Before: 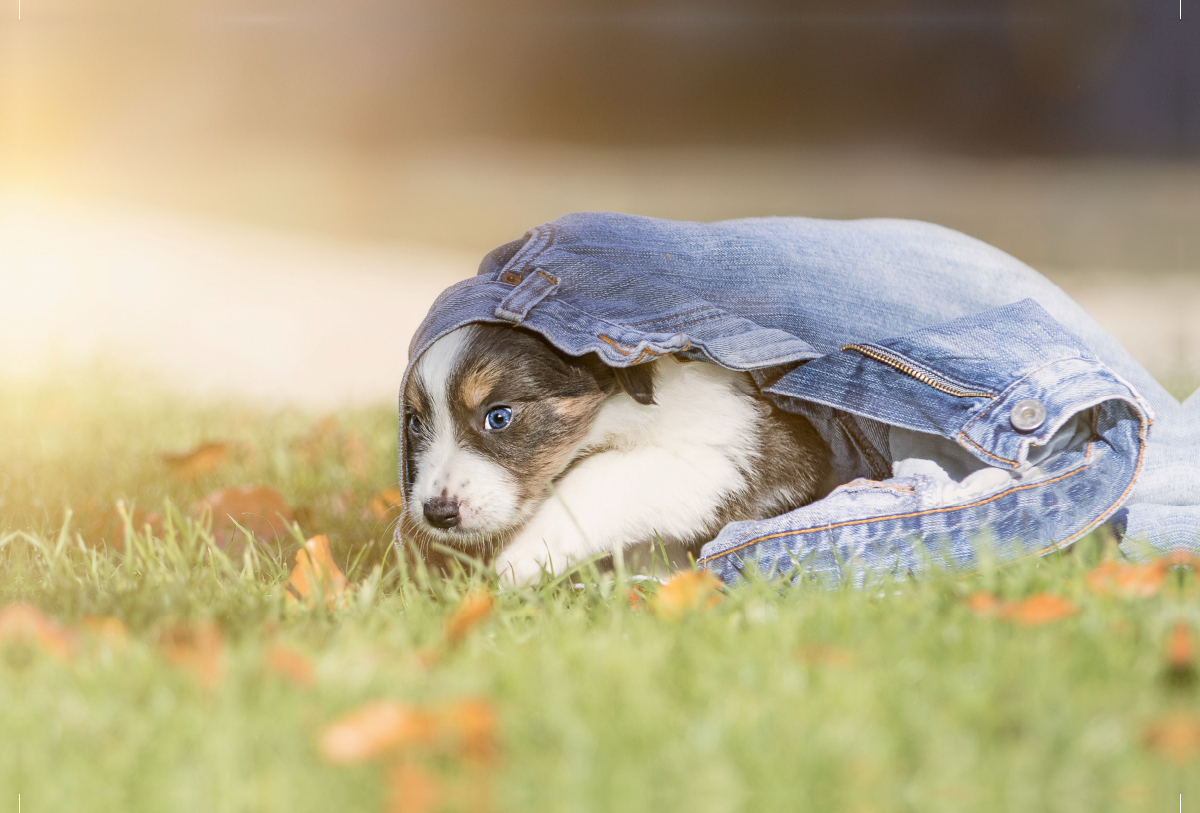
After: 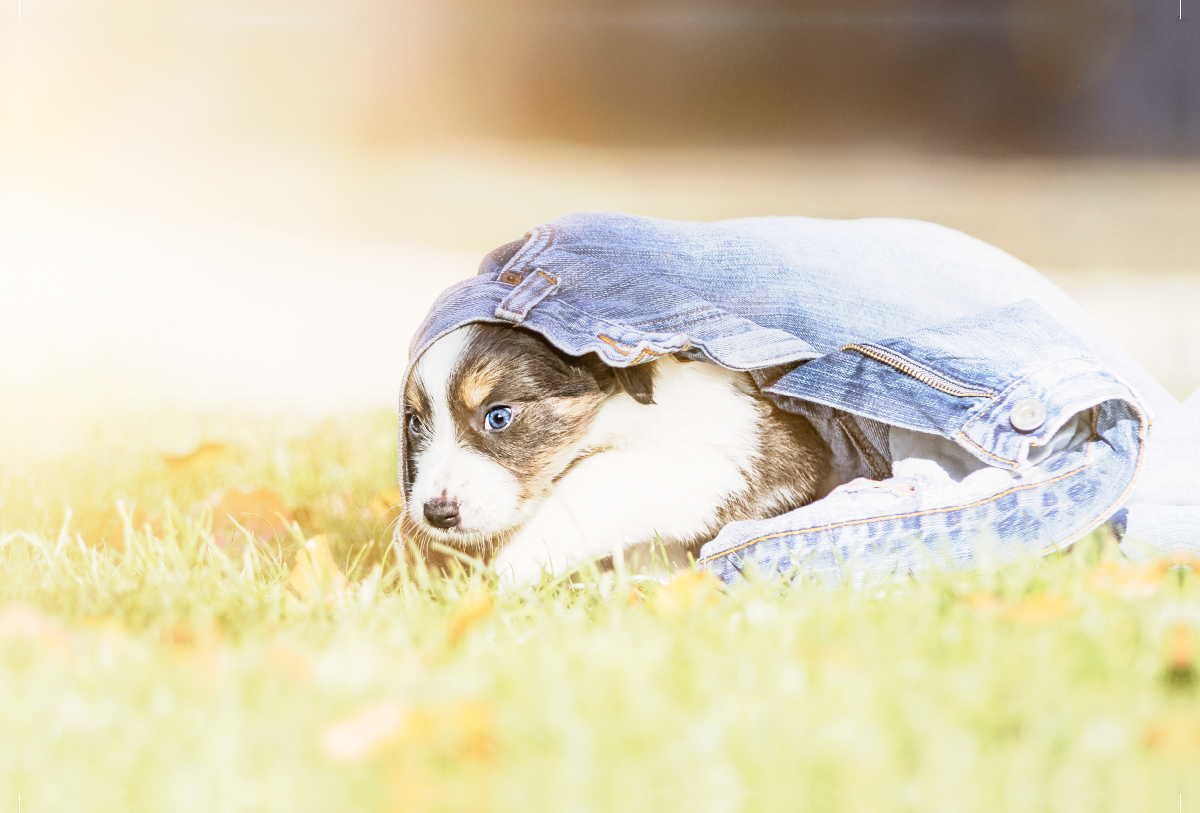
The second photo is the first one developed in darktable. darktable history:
tone equalizer: -8 EV -0.746 EV, -7 EV -0.67 EV, -6 EV -0.617 EV, -5 EV -0.394 EV, -3 EV 0.404 EV, -2 EV 0.6 EV, -1 EV 0.691 EV, +0 EV 0.72 EV
base curve: curves: ch0 [(0, 0) (0.088, 0.125) (0.176, 0.251) (0.354, 0.501) (0.613, 0.749) (1, 0.877)], preserve colors none
